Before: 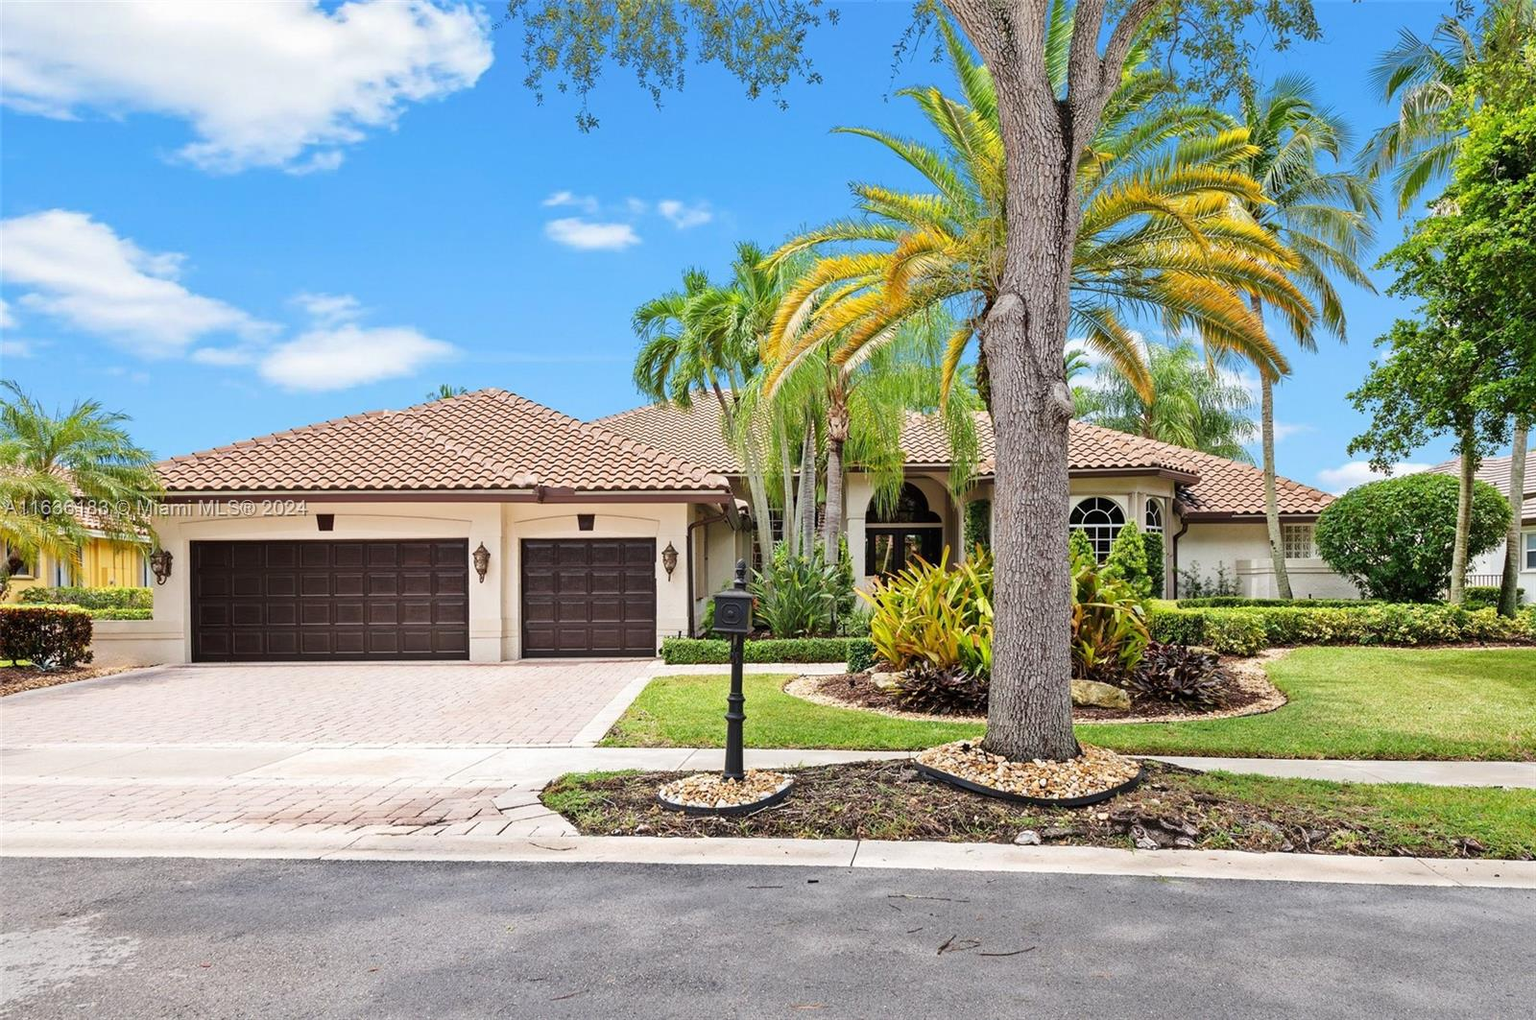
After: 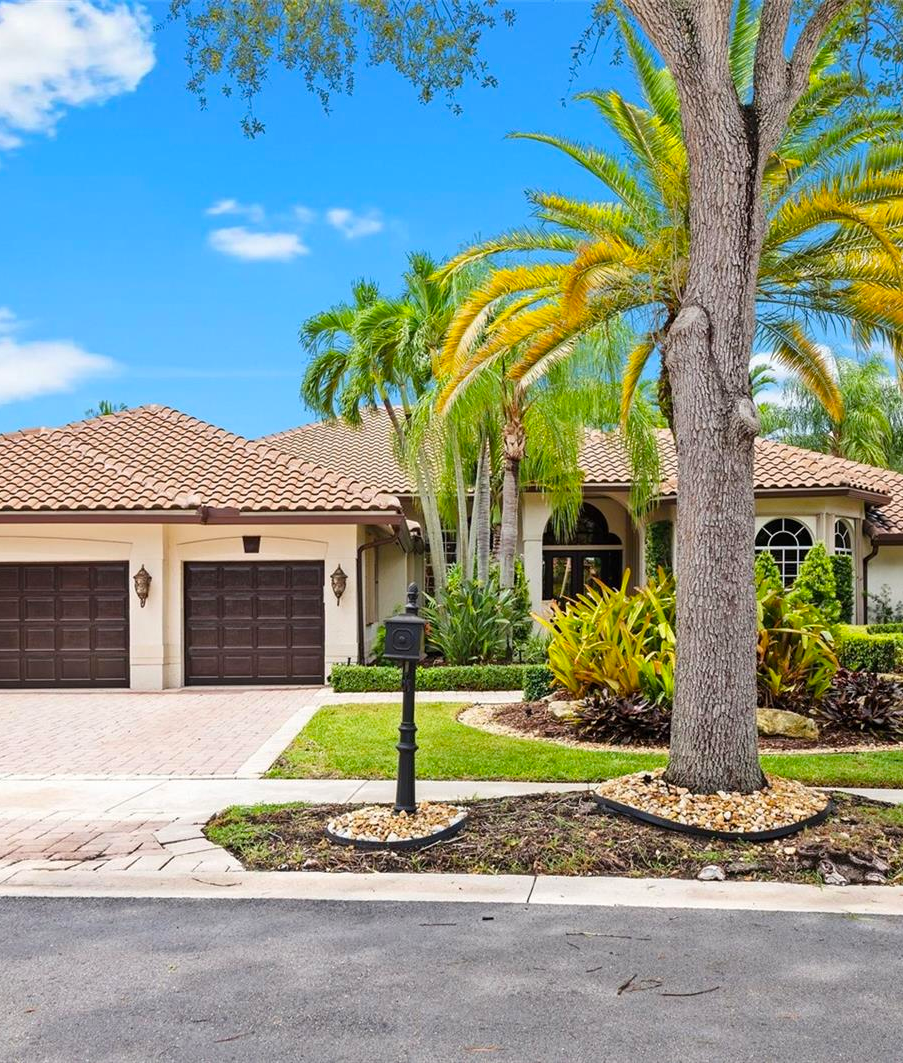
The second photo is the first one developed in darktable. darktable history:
crop and rotate: left 22.441%, right 21.071%
color balance rgb: perceptual saturation grading › global saturation 19.966%
